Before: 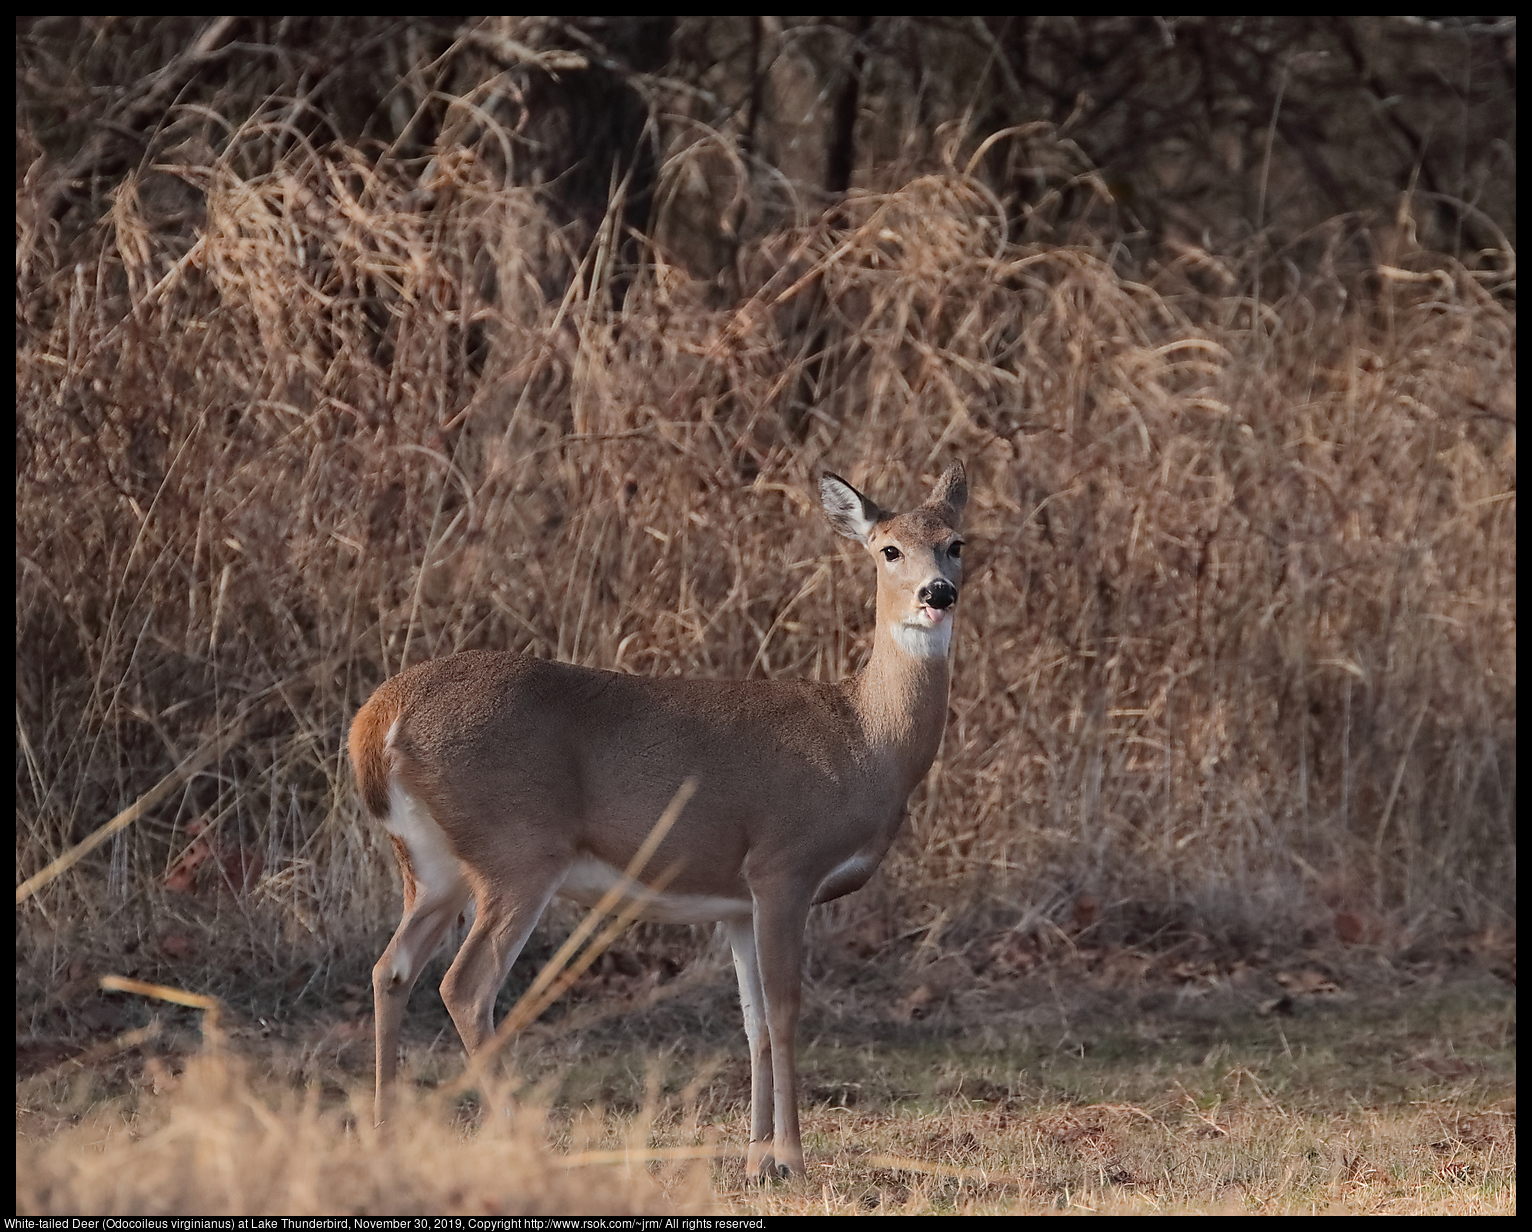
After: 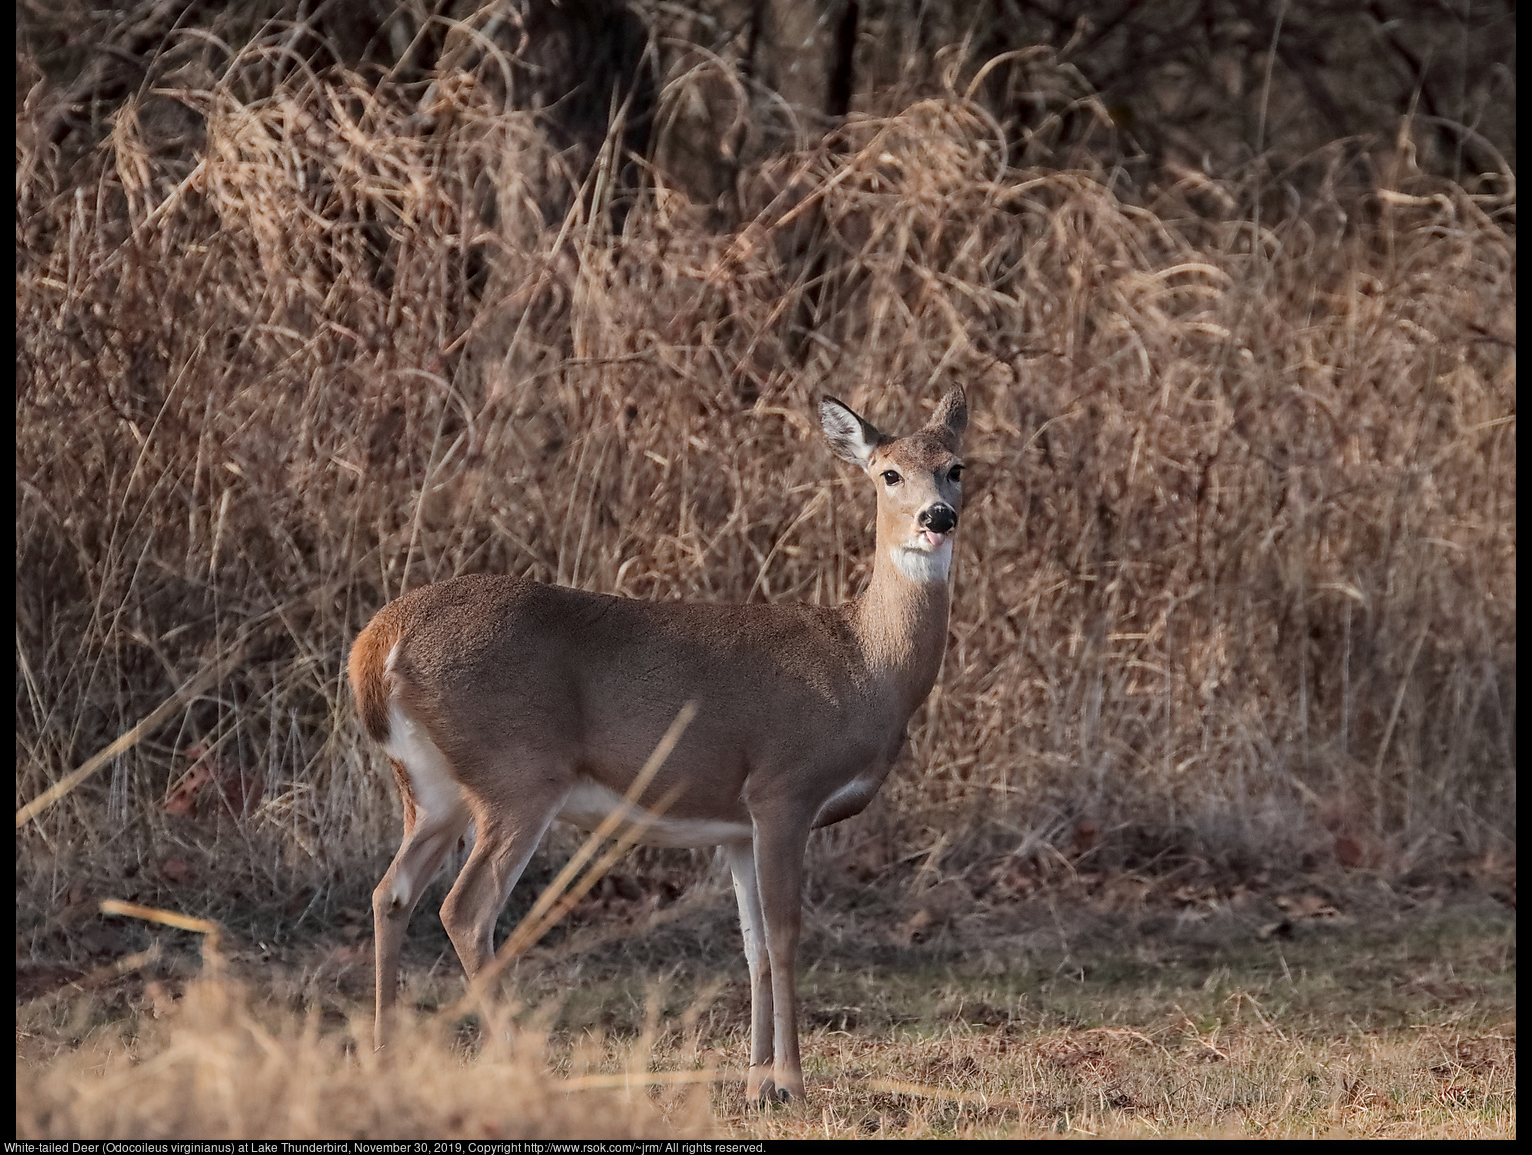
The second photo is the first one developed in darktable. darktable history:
local contrast: on, module defaults
crop and rotate: top 6.25%
